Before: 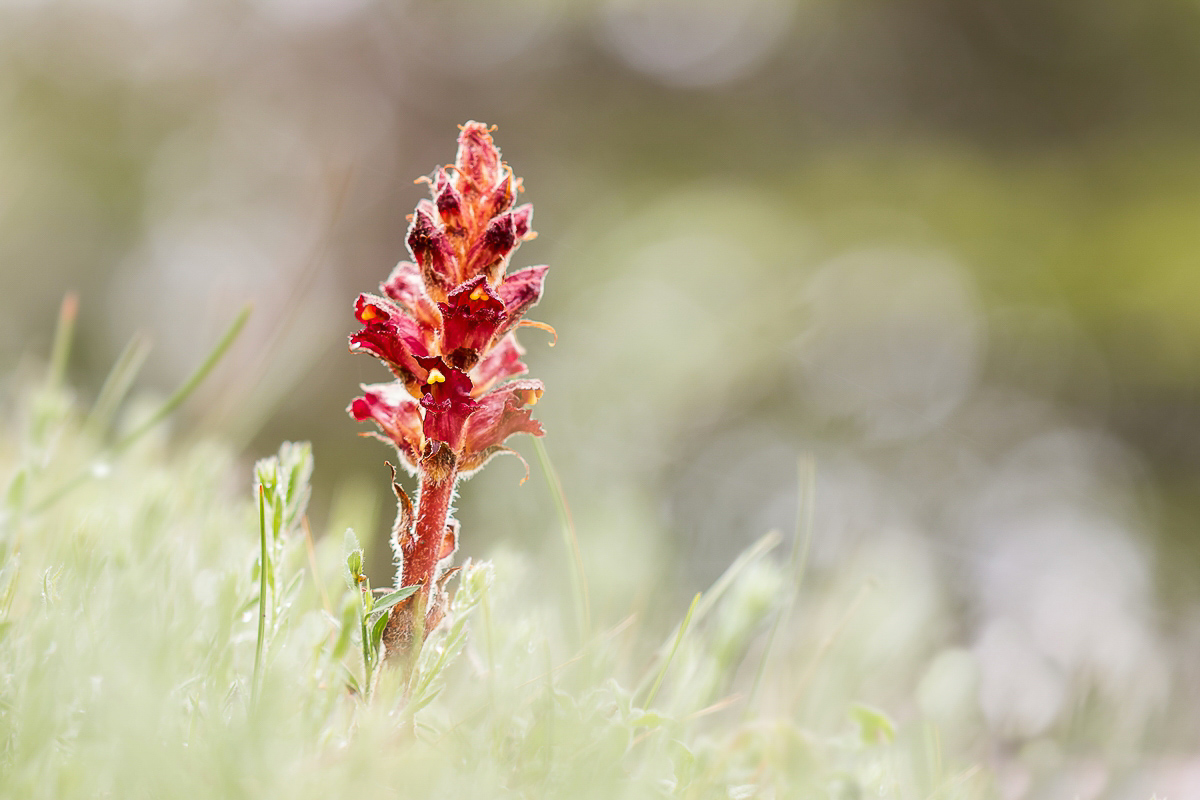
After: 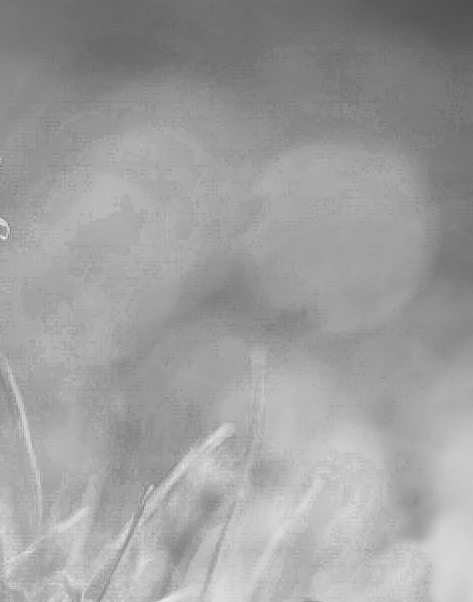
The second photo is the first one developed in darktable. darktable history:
exposure: compensate highlight preservation false
crop: left 45.721%, top 13.393%, right 14.118%, bottom 10.01%
monochrome: size 1
color zones: curves: ch0 [(0.25, 0.5) (0.347, 0.092) (0.75, 0.5)]; ch1 [(0.25, 0.5) (0.33, 0.51) (0.75, 0.5)]
